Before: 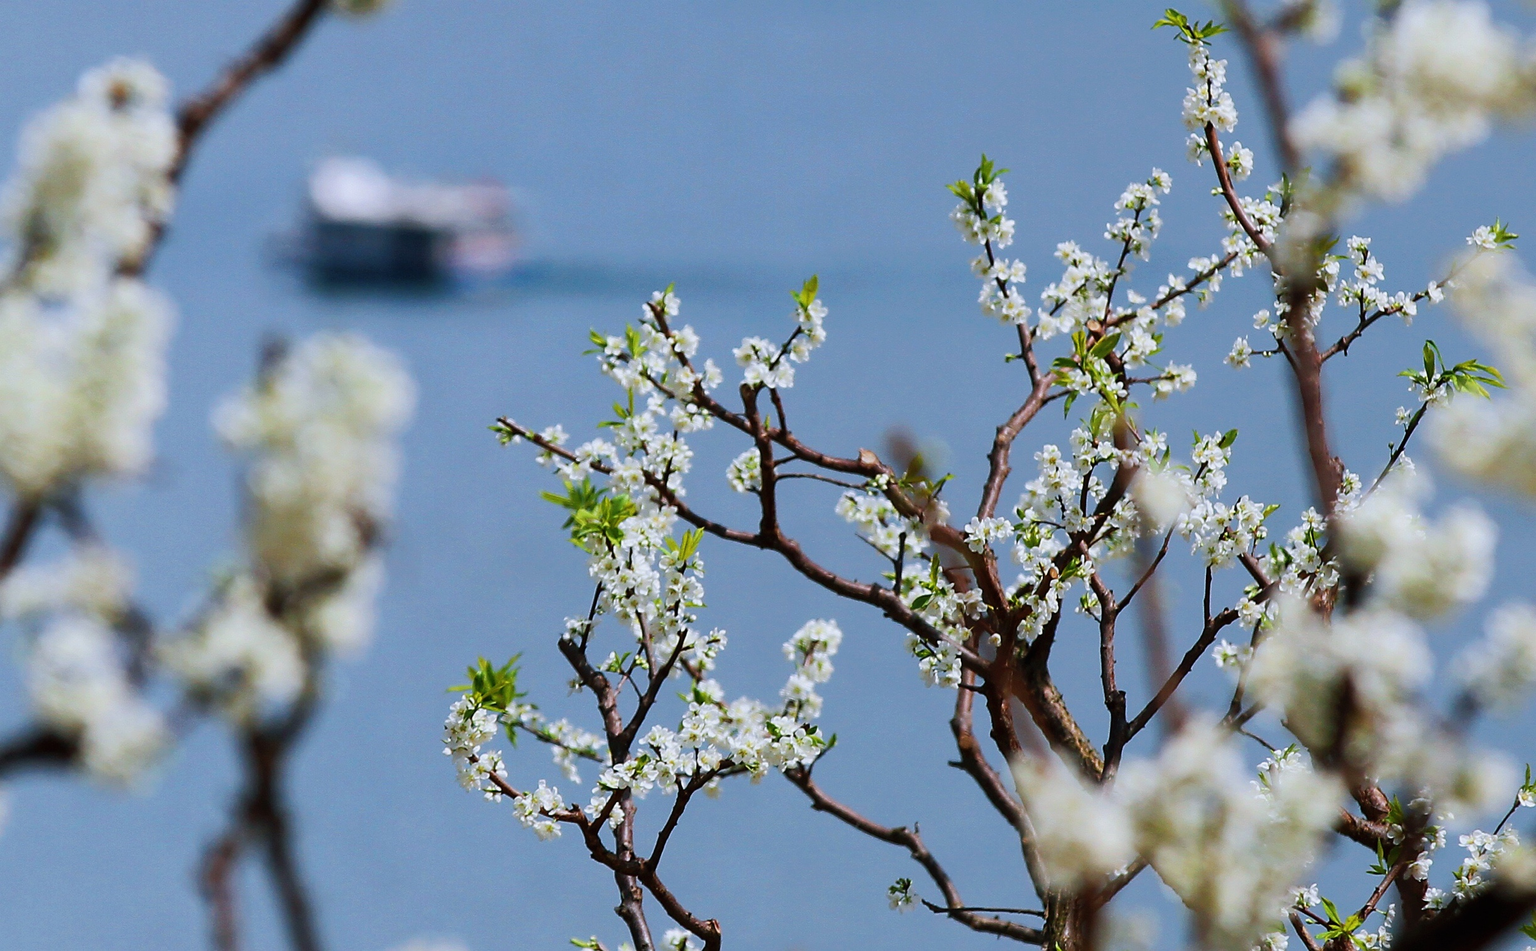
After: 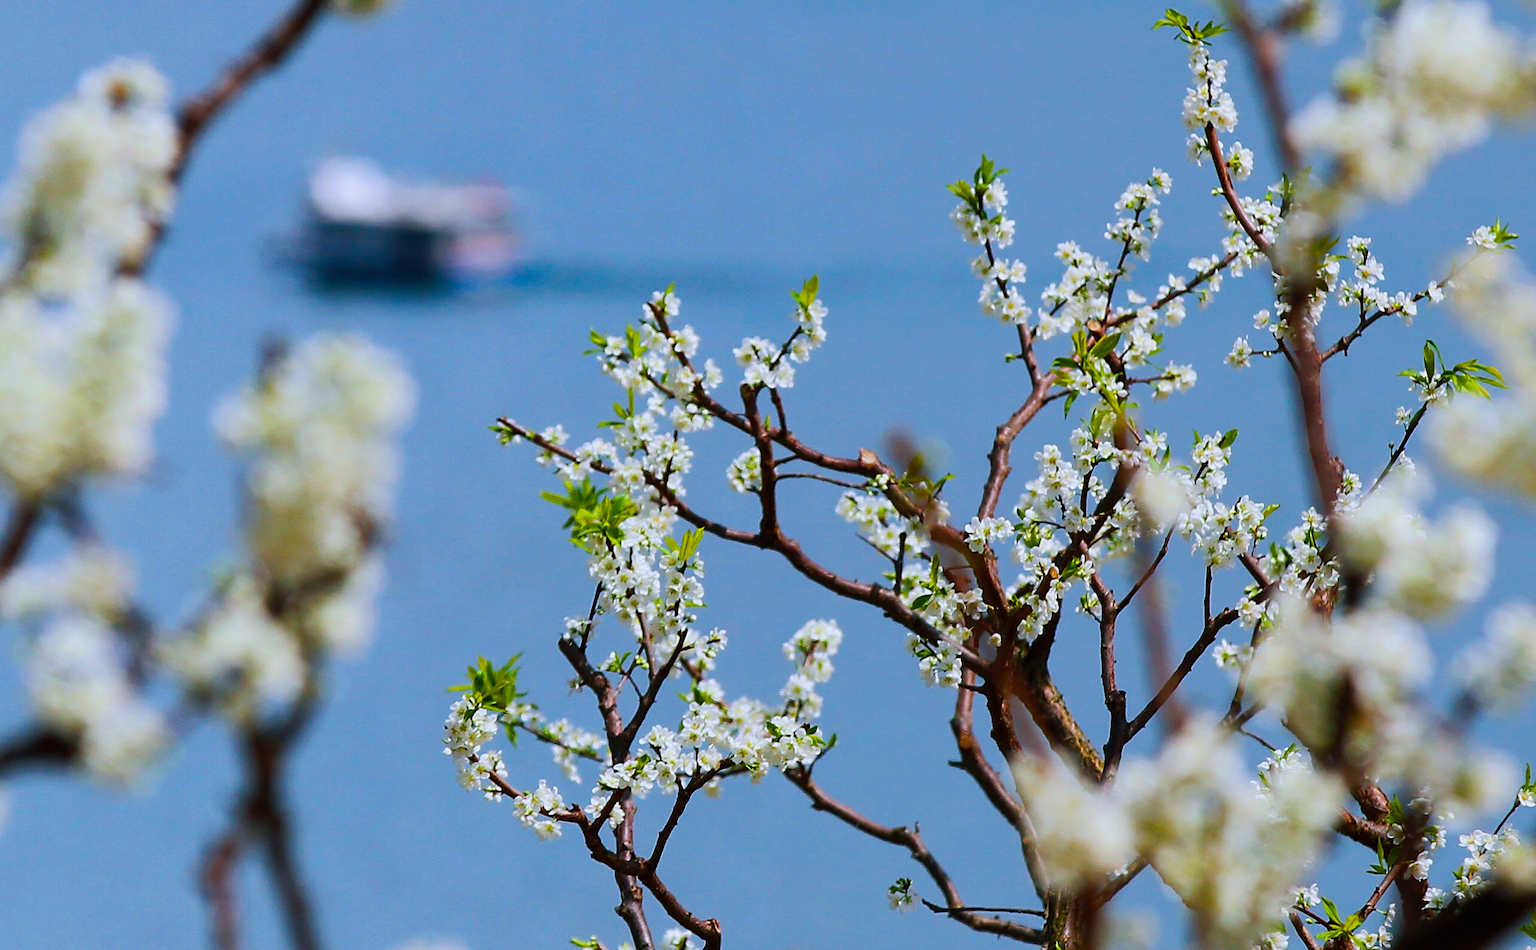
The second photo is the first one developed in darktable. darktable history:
color balance rgb: perceptual saturation grading › global saturation 19.713%, global vibrance 29.579%
